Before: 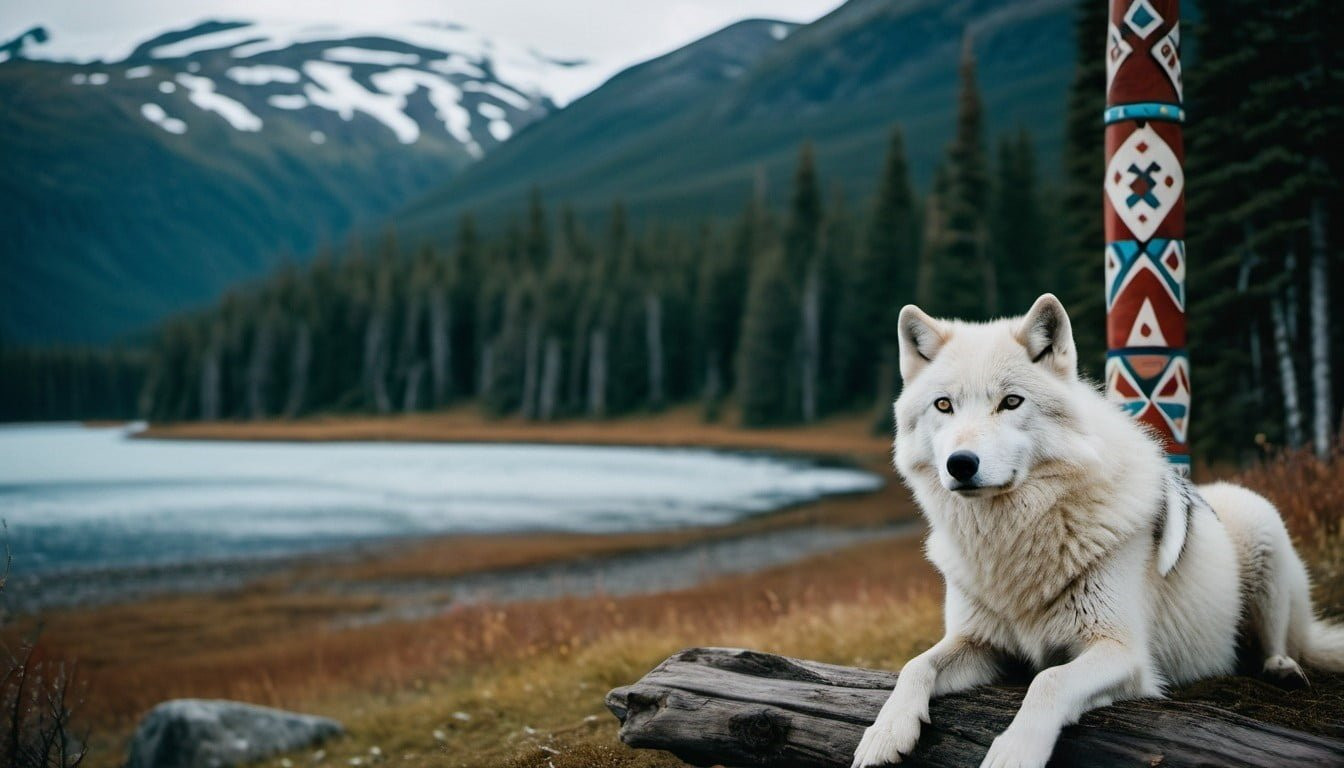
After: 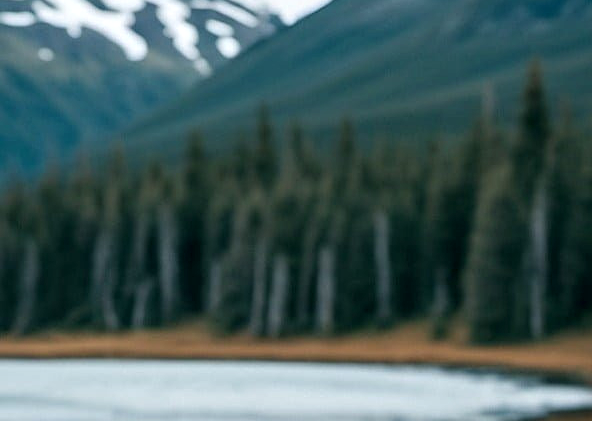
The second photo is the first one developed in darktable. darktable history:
crop: left 20.248%, top 10.86%, right 35.675%, bottom 34.321%
local contrast: on, module defaults
exposure: exposure 0.2 EV, compensate highlight preservation false
sharpen: amount 0.2
